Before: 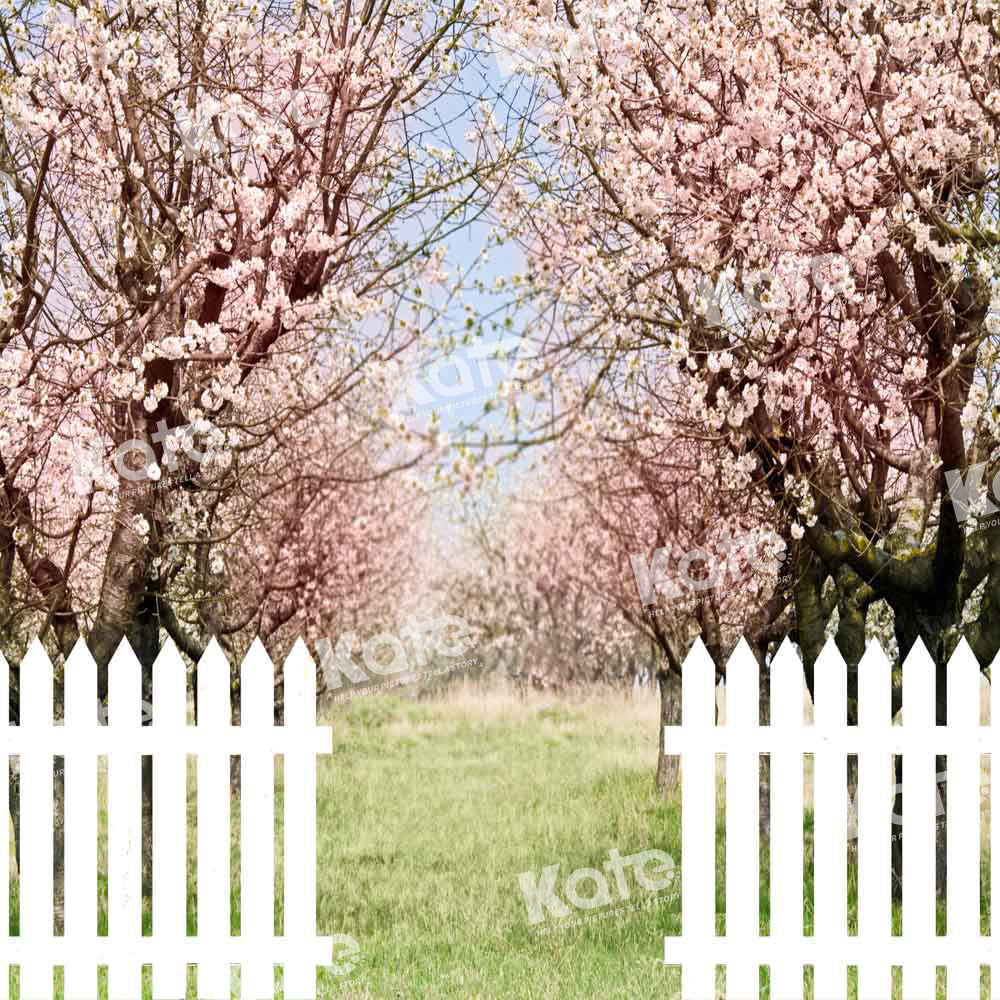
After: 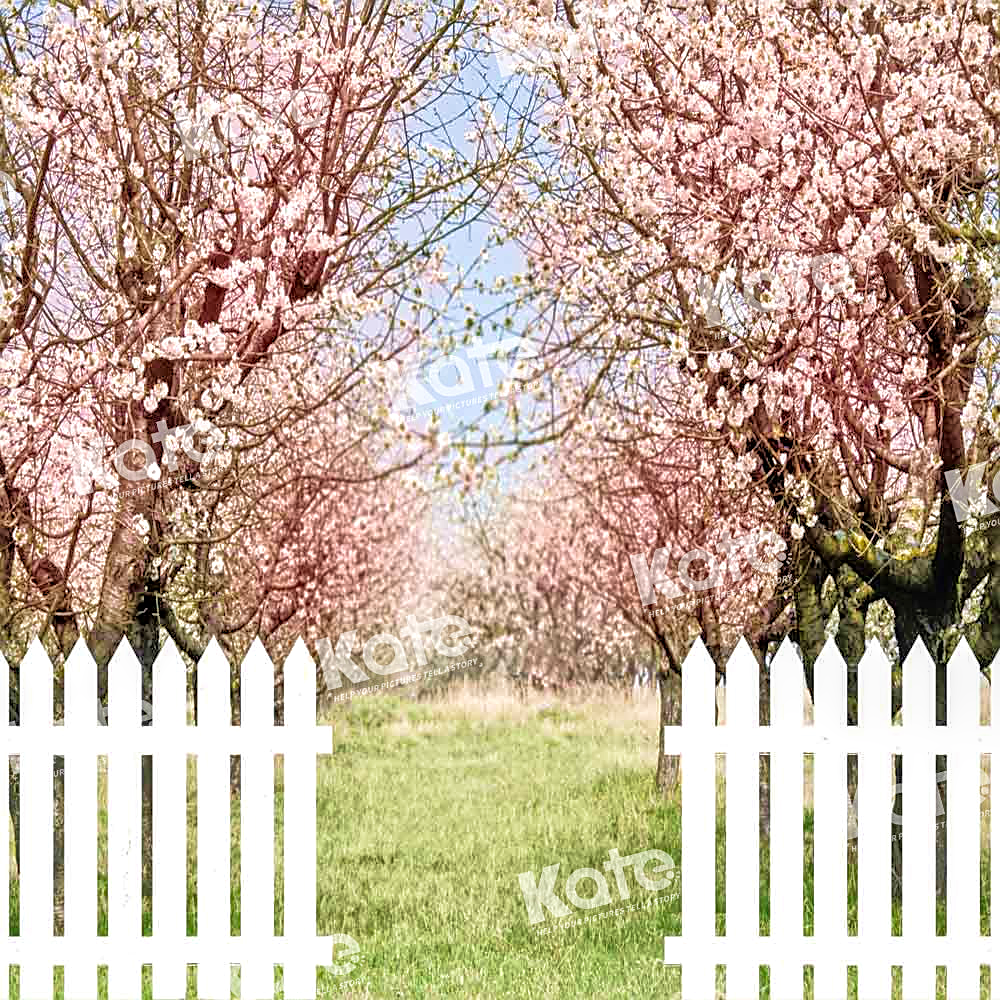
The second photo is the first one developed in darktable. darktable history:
tone equalizer: -7 EV 0.15 EV, -6 EV 0.6 EV, -5 EV 1.15 EV, -4 EV 1.33 EV, -3 EV 1.15 EV, -2 EV 0.6 EV, -1 EV 0.15 EV, mask exposure compensation -0.5 EV
velvia: on, module defaults
local contrast: detail 130%
sharpen: on, module defaults
